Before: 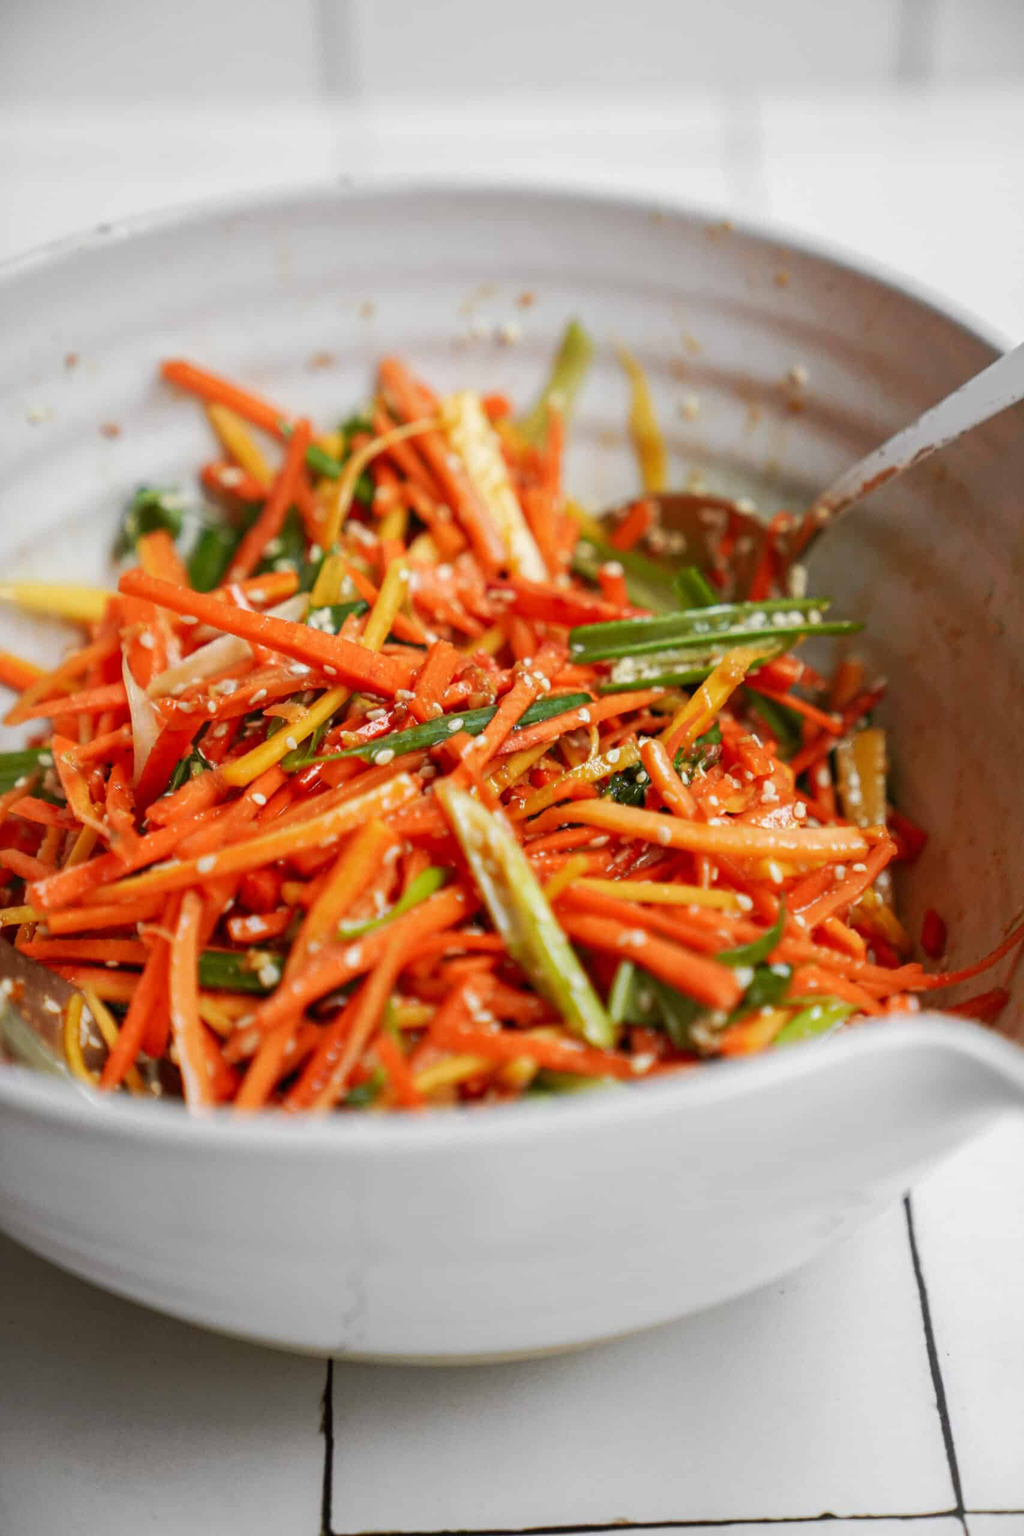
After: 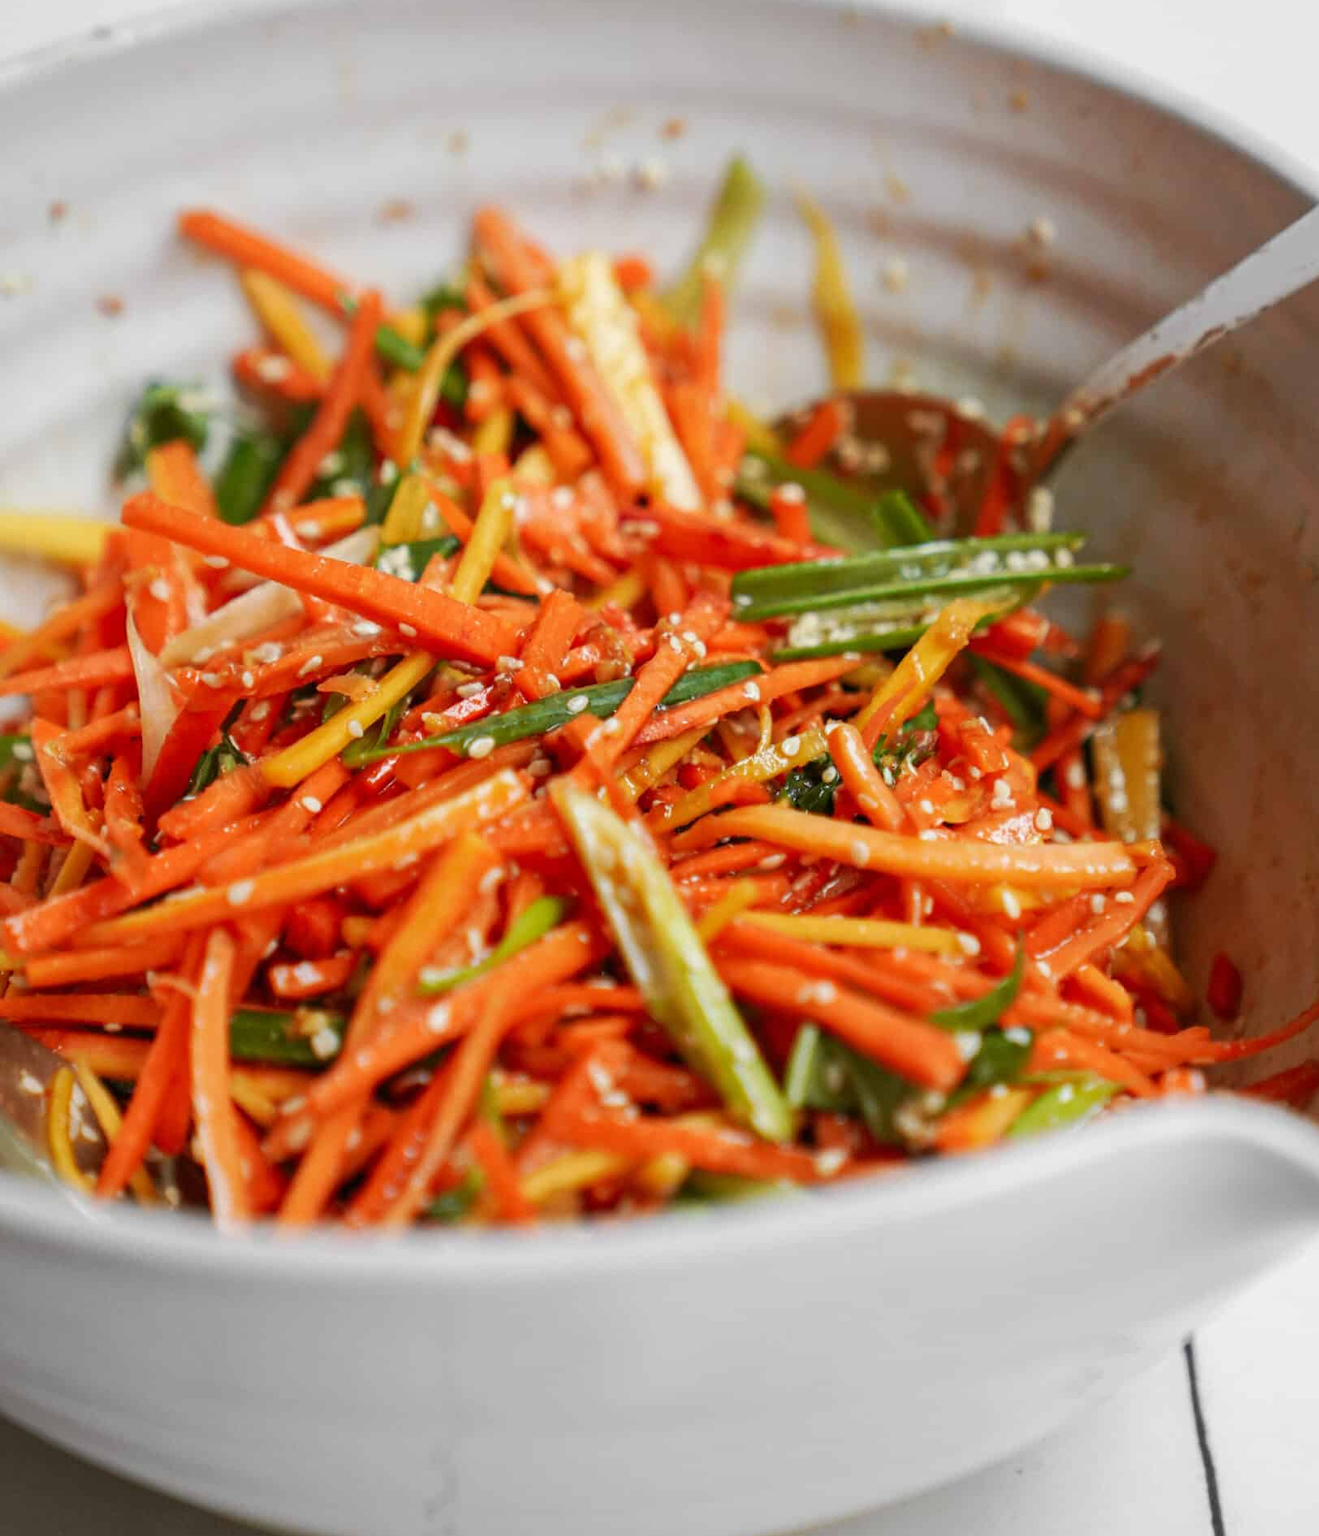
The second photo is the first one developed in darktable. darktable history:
crop and rotate: left 2.845%, top 13.353%, right 1.937%, bottom 12.71%
